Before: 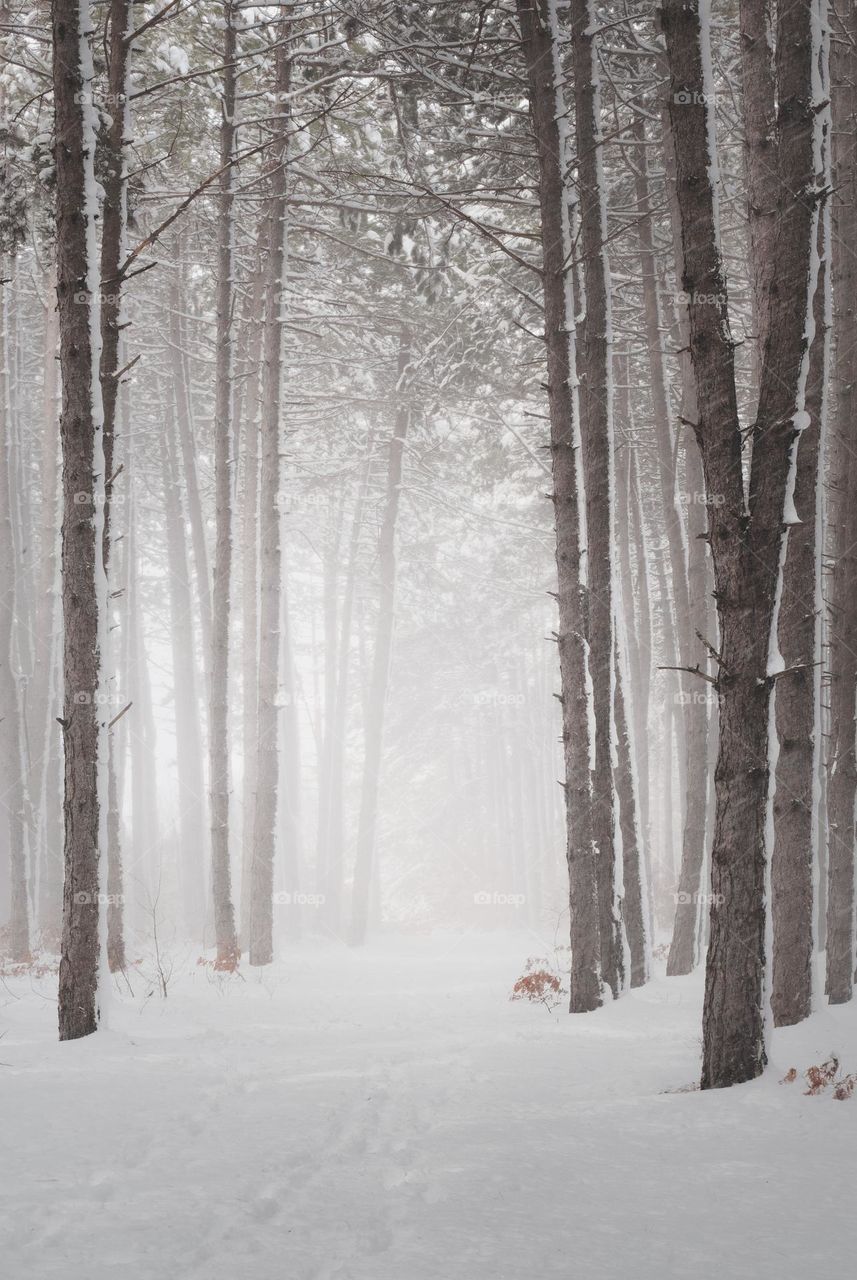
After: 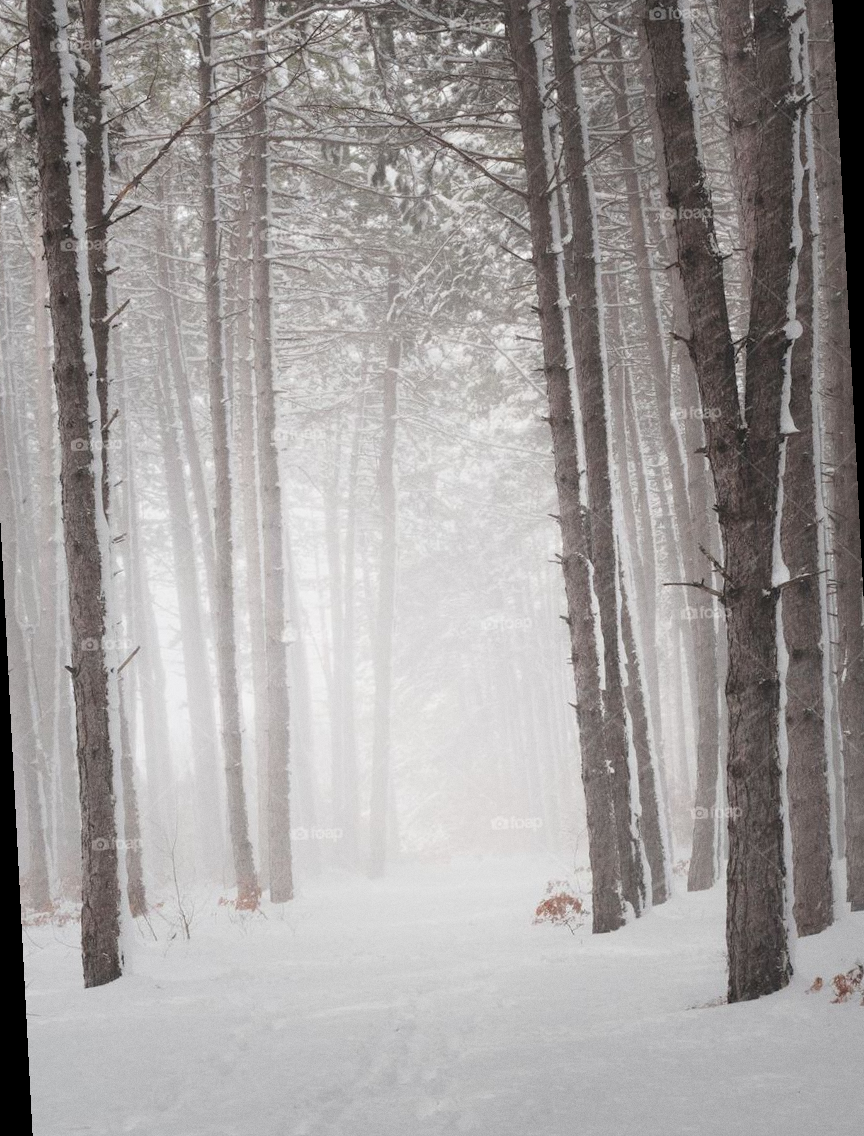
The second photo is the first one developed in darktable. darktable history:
grain: coarseness 0.09 ISO, strength 16.61%
rotate and perspective: rotation -3°, crop left 0.031, crop right 0.968, crop top 0.07, crop bottom 0.93
